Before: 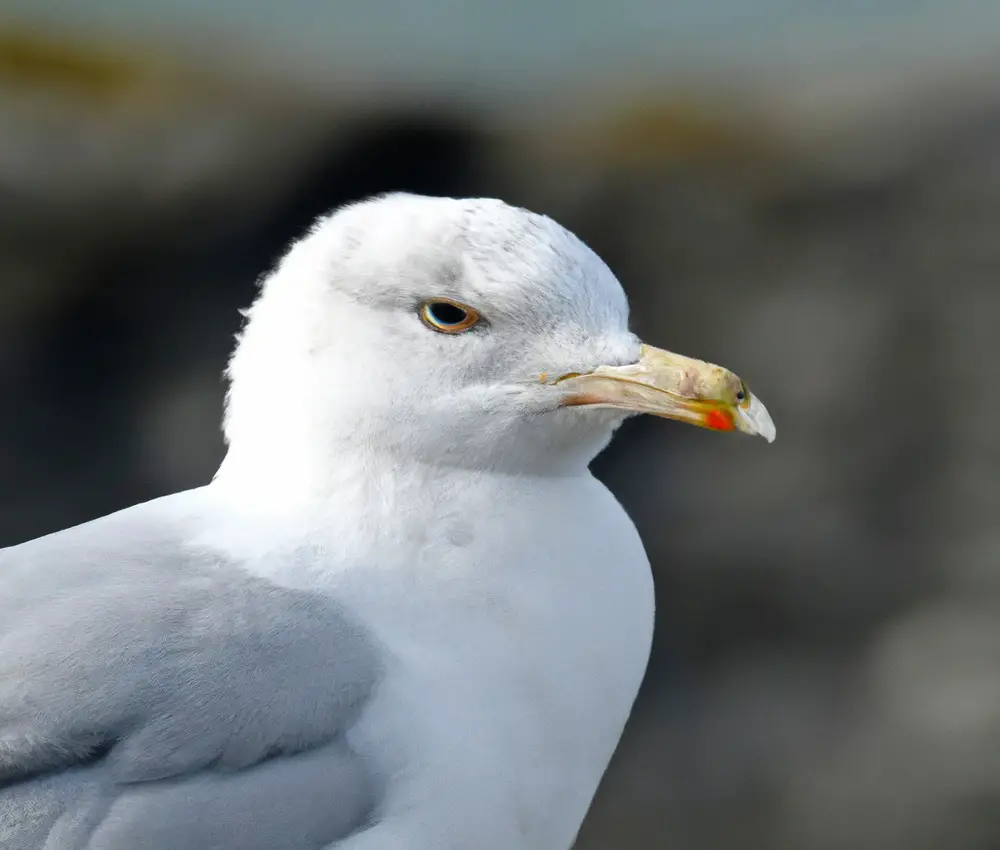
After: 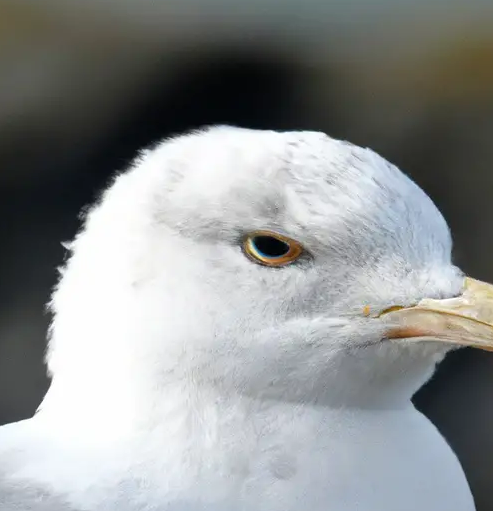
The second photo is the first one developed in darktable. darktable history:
crop: left 17.784%, top 7.889%, right 32.886%, bottom 31.99%
